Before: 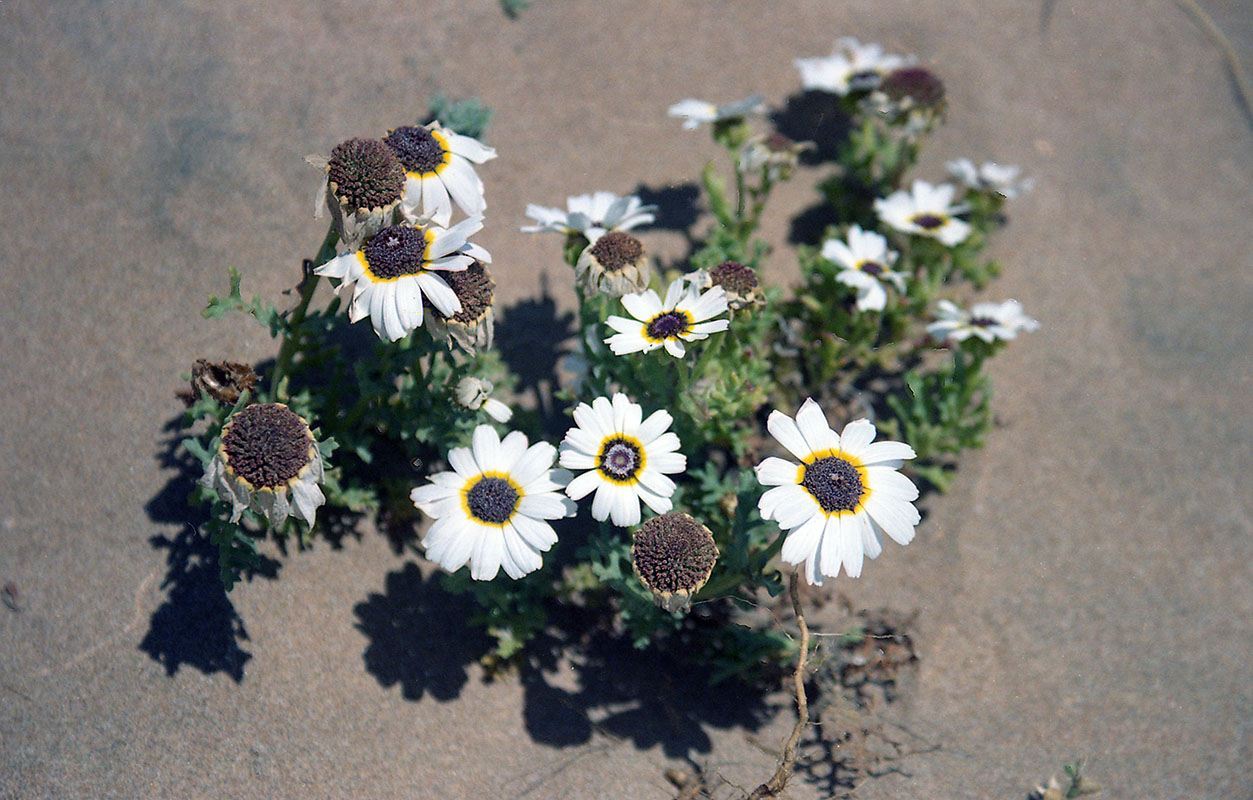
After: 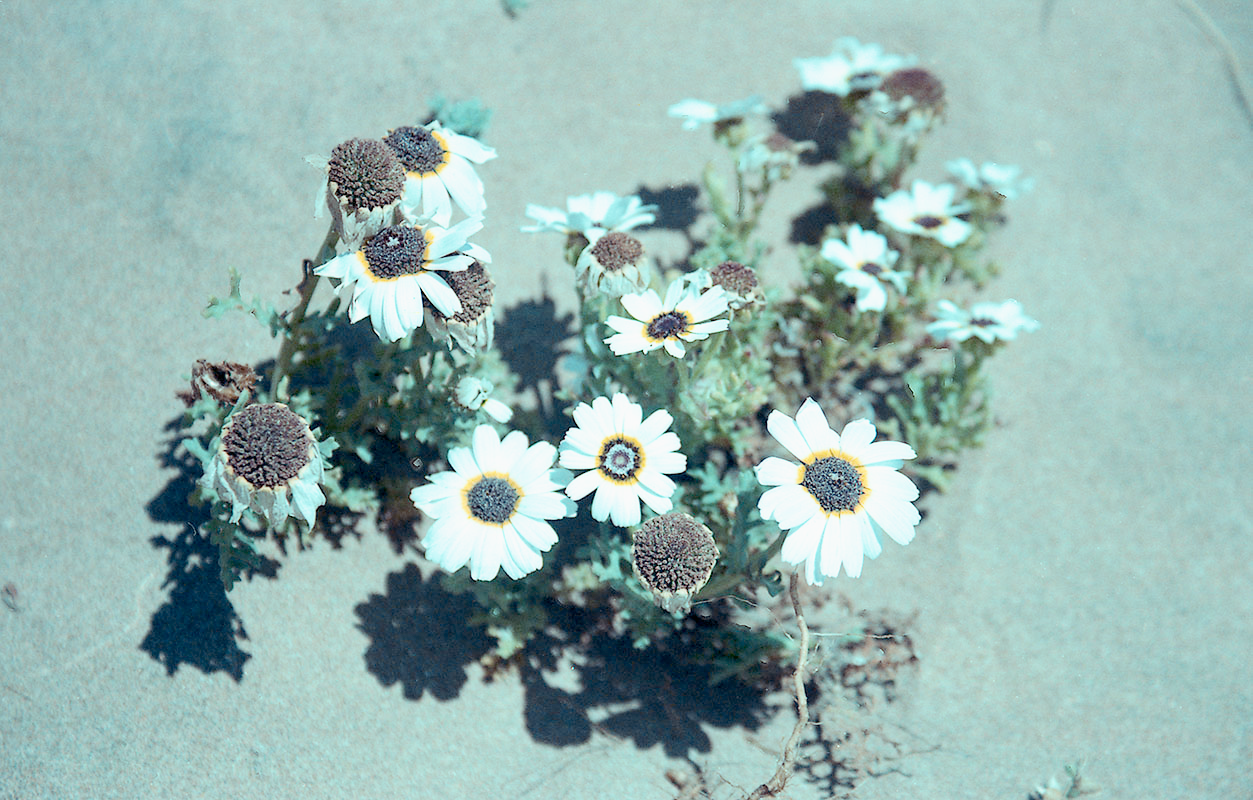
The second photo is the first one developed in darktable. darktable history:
tone curve: curves: ch0 [(0, 0) (0.003, 0) (0.011, 0.001) (0.025, 0.003) (0.044, 0.006) (0.069, 0.009) (0.1, 0.013) (0.136, 0.032) (0.177, 0.067) (0.224, 0.121) (0.277, 0.185) (0.335, 0.255) (0.399, 0.333) (0.468, 0.417) (0.543, 0.508) (0.623, 0.606) (0.709, 0.71) (0.801, 0.819) (0.898, 0.926) (1, 1)], preserve colors none
color look up table: target L [88.71, 79.3, 69.46, 67.31, 52.26, 32.99, 199.32, 97.46, 90.39, 78.25, 74.87, 80.19, 64.24, 64.45, 63.34, 52.52, 44.3, 46.94, 43.46, 33.81, 28.27, 85.91, 80.78, 80.63, 74.66, 50.2, 46.19, 46.04, 49.91, 42.67, 30.88, 25.72, 22.97, 23.02, 20.86, 17.66, 13.77, 11.58, 10.69, 81.66, 81.72, 81.26, 81.26, 81.31, 73.68, 65.58, 65.62, 50.27, 41.98], target a [-19.41, -13.38, -24.75, -47.86, -39.38, -6.183, 0, 0, -20.78, 2.443, 2.851, -9.024, 27.08, 18.02, 12.69, 27.63, 35.59, 34.22, 33.65, 28.15, 12.32, -18.02, -10.22, -14.59, -11.67, -3.816, 30.83, 14.64, -9.047, 1.811, 3.532, 2.174, 9.394, 7.879, 0.393, -1.347, -2.153, -4.005, -6.647, -17.25, -23.87, -17, -20.25, -19.98, -39.81, -7.871, -27.02, -17.54, -12.63], target b [-4.942, -3.233, 37.7, 16.67, 18.72, 11.45, 0, 0.002, -5.585, 54.2, 52.37, -2.283, 46.39, 48.32, 11.6, 40.29, 23.9, 4.628, 17.84, 18.83, 8.366, -4.638, -2.729, -3.497, -2.917, -21.14, -3.873, -20.57, -38.12, -1.288, -36.5, -1.897, -8.619, -31.46, -0.93, -3.729, -5.415, -4.405, -4.862, -4.117, -8.258, -5.733, -6.151, -8.159, -7.756, -1.571, -23.62, -24.72, -21.92], num patches 49
